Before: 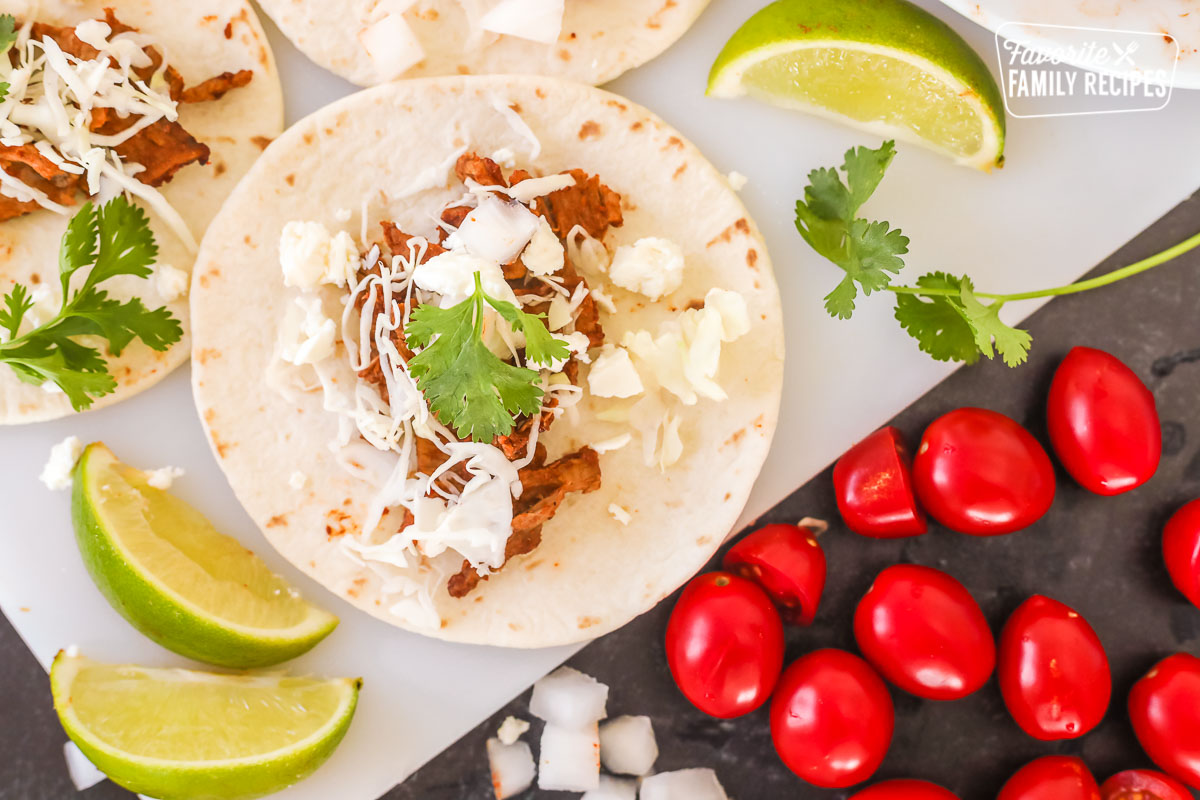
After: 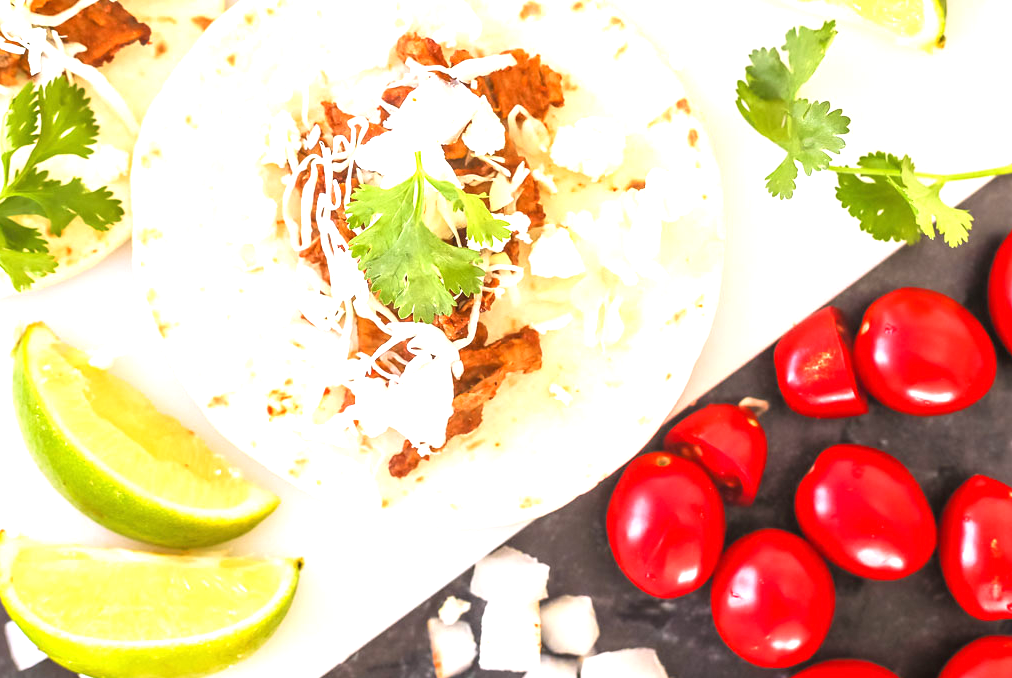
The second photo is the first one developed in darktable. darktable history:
exposure: black level correction 0, exposure 1 EV, compensate highlight preservation false
crop and rotate: left 4.968%, top 15.196%, right 10.681%
